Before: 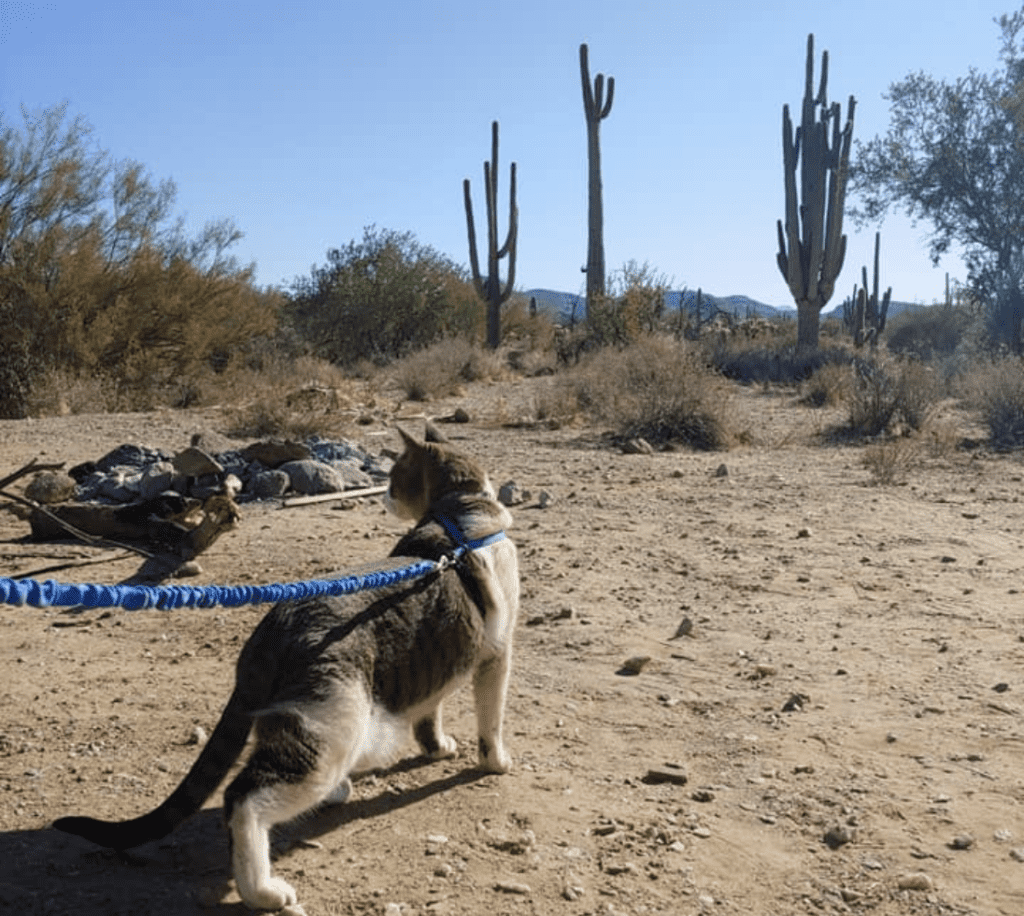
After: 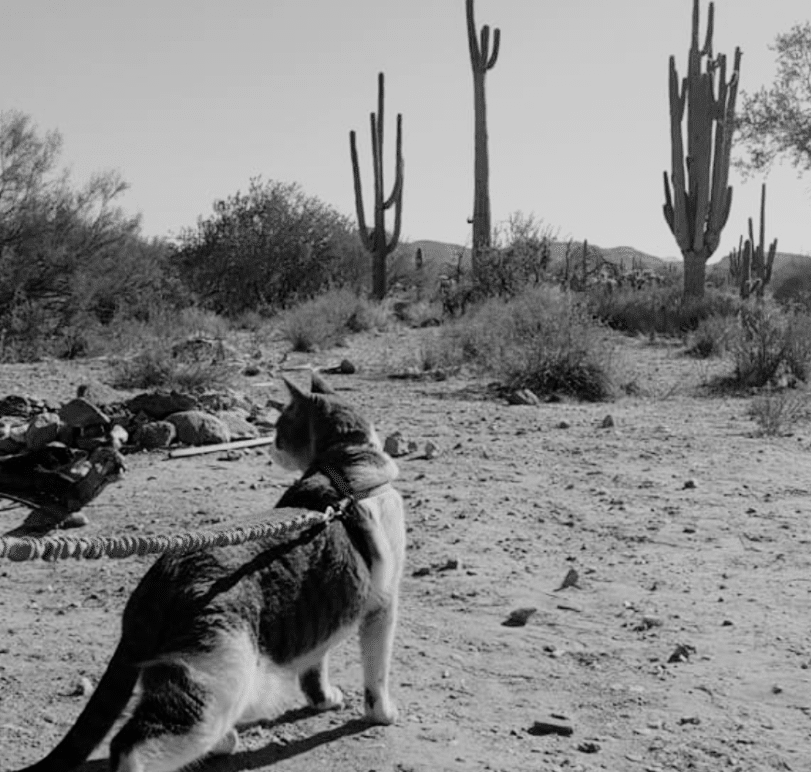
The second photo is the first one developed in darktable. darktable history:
filmic rgb: black relative exposure -7.65 EV, white relative exposure 4.56 EV, hardness 3.61, color science v6 (2022)
crop: left 11.225%, top 5.381%, right 9.565%, bottom 10.314%
levels: levels [0, 0.474, 0.947]
color calibration: output gray [0.28, 0.41, 0.31, 0], gray › normalize channels true, illuminant same as pipeline (D50), adaptation XYZ, x 0.346, y 0.359, gamut compression 0
